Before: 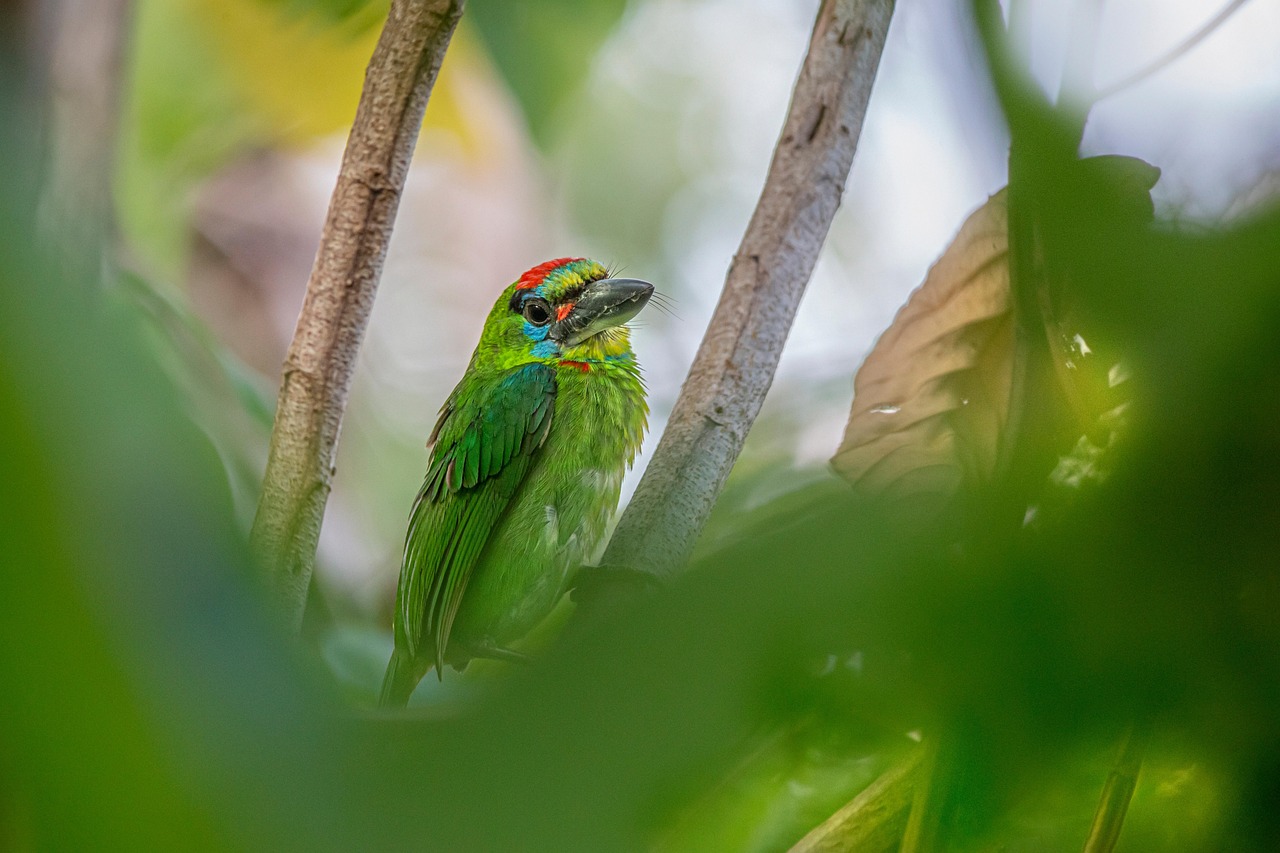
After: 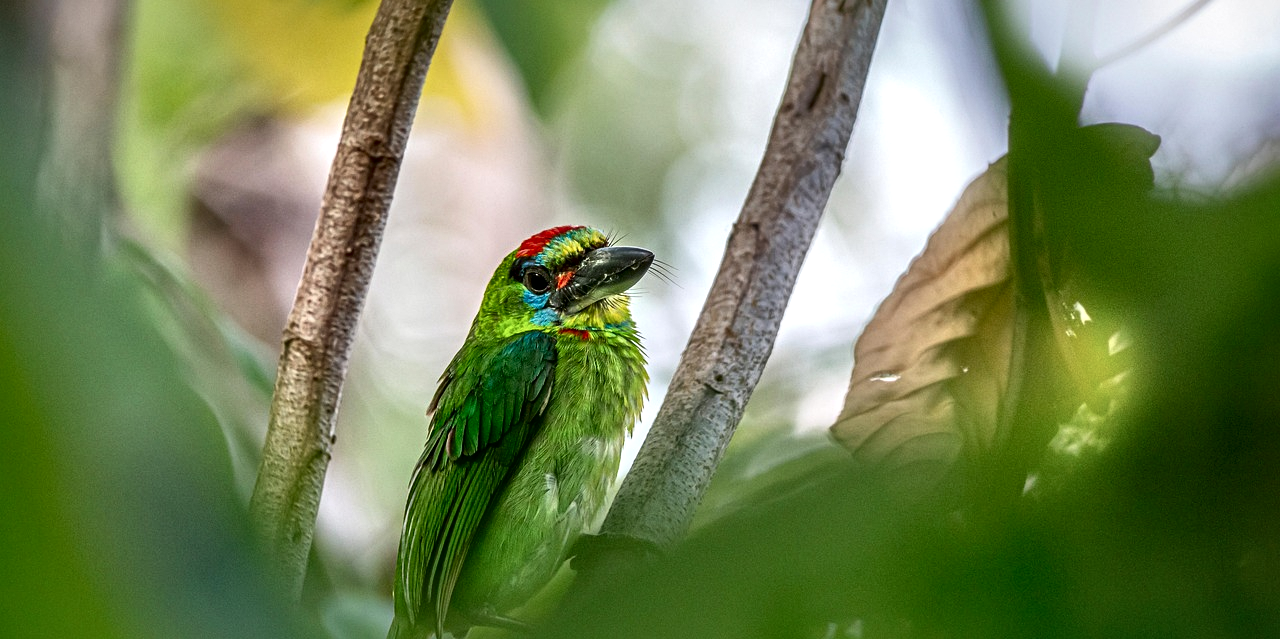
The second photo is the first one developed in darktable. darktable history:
local contrast: mode bilateral grid, contrast 44, coarseness 69, detail 214%, midtone range 0.2
crop: top 3.857%, bottom 21.132%
